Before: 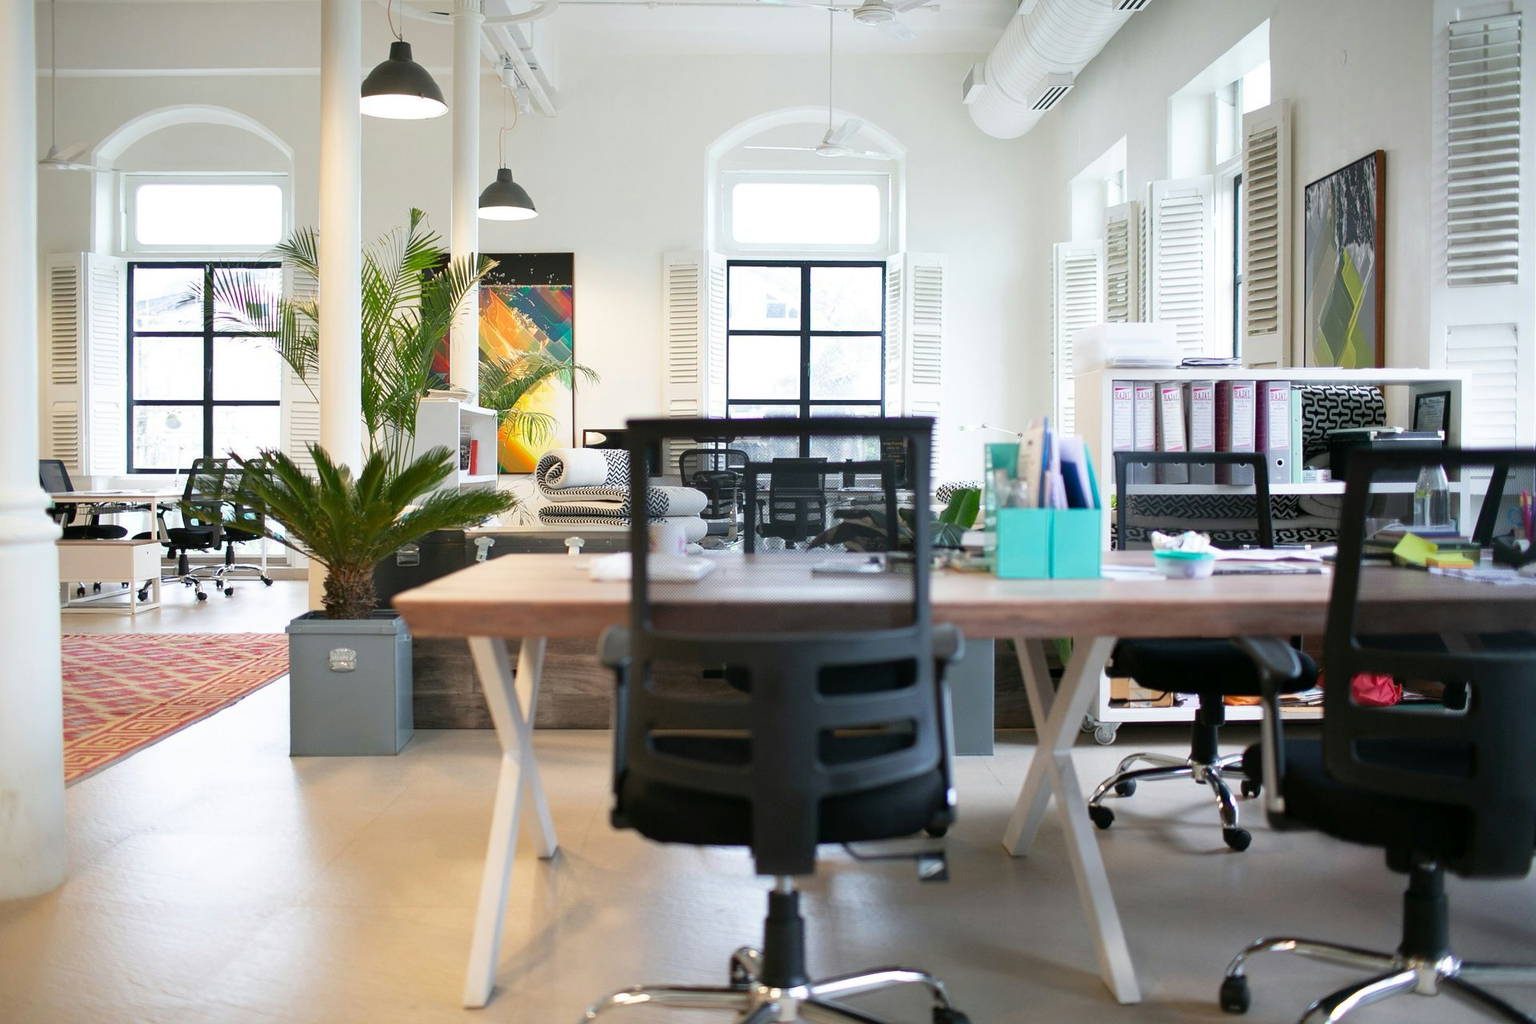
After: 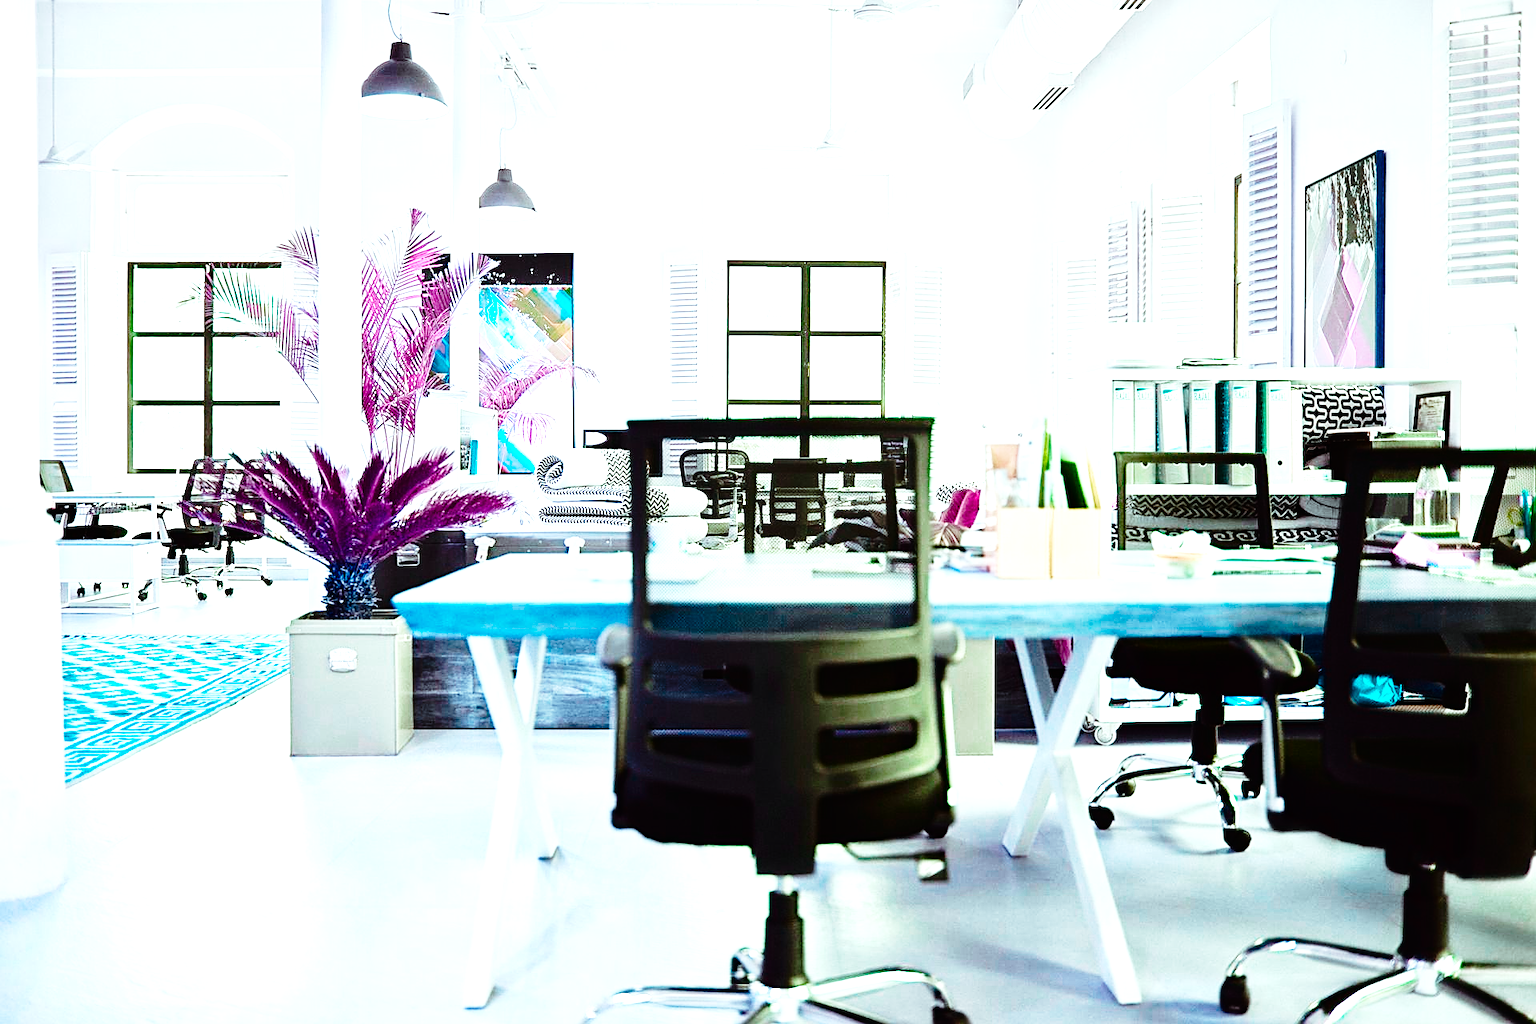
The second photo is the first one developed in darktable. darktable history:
sharpen: amount 0.539
base curve: curves: ch0 [(0, 0) (0.028, 0.03) (0.121, 0.232) (0.46, 0.748) (0.859, 0.968) (1, 1)], preserve colors none
color balance rgb: highlights gain › chroma 4.05%, highlights gain › hue 198.93°, global offset › luminance 0.71%, perceptual saturation grading › global saturation 20.61%, perceptual saturation grading › highlights -19.885%, perceptual saturation grading › shadows 29.915%, hue shift -148.55°, contrast 34.504%, saturation formula JzAzBz (2021)
tone equalizer: -7 EV 0.153 EV, -6 EV 0.576 EV, -5 EV 1.13 EV, -4 EV 1.3 EV, -3 EV 1.12 EV, -2 EV 0.6 EV, -1 EV 0.157 EV, smoothing diameter 2.16%, edges refinement/feathering 24.47, mask exposure compensation -1.57 EV, filter diffusion 5
contrast brightness saturation: contrast 0.068, brightness -0.148, saturation 0.114
